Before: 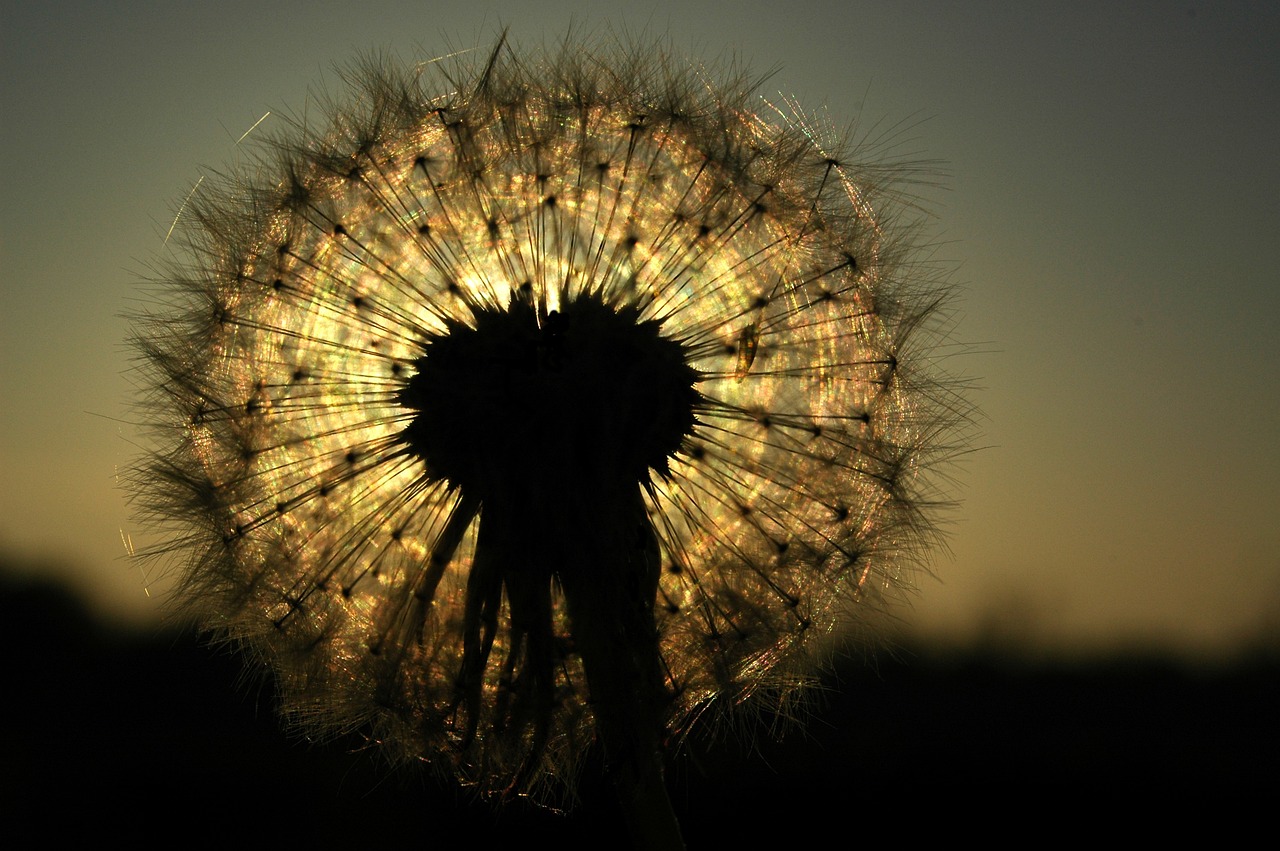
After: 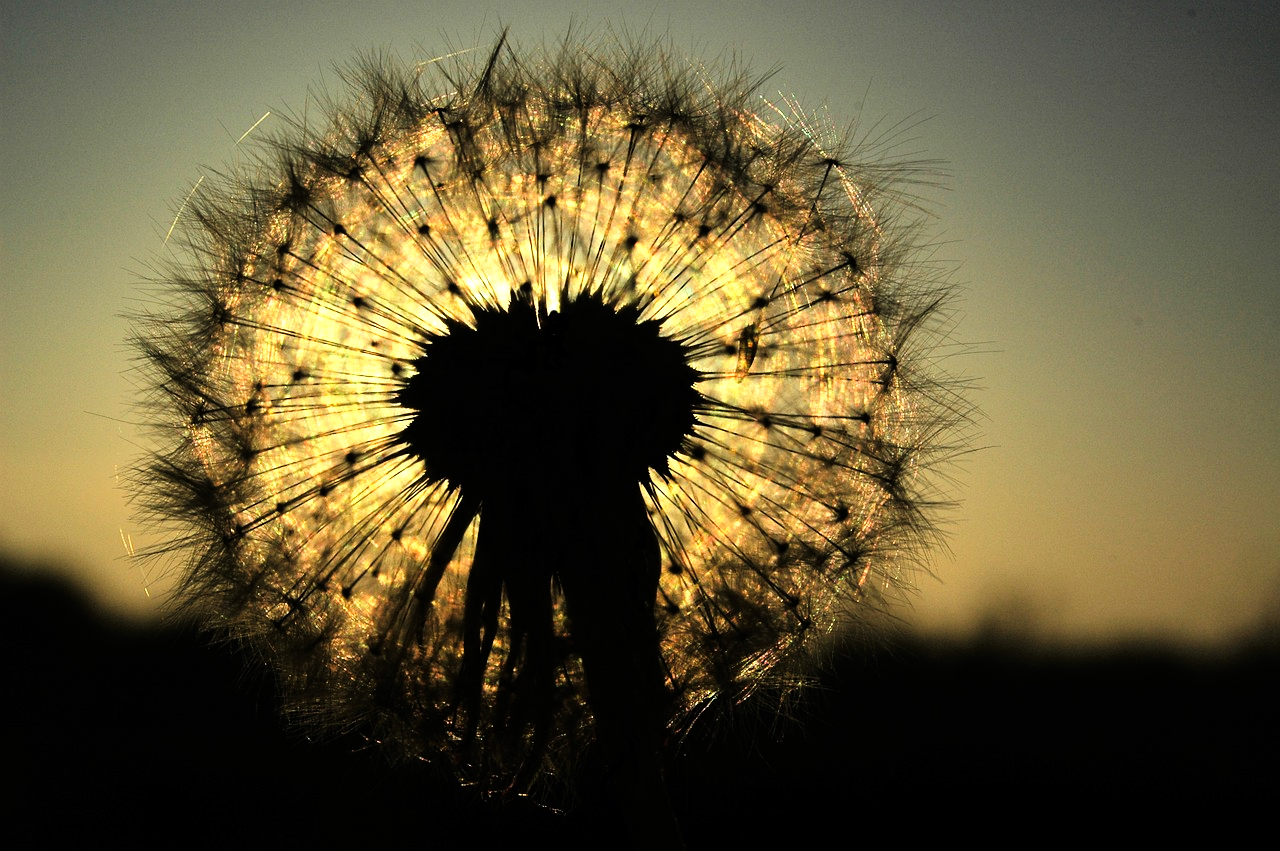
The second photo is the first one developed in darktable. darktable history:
tone curve: curves: ch0 [(0, 0) (0.003, 0.003) (0.011, 0.005) (0.025, 0.008) (0.044, 0.012) (0.069, 0.02) (0.1, 0.031) (0.136, 0.047) (0.177, 0.088) (0.224, 0.141) (0.277, 0.222) (0.335, 0.32) (0.399, 0.422) (0.468, 0.523) (0.543, 0.623) (0.623, 0.716) (0.709, 0.796) (0.801, 0.878) (0.898, 0.957) (1, 1)], color space Lab, linked channels, preserve colors none
exposure: exposure 0.474 EV, compensate highlight preservation false
